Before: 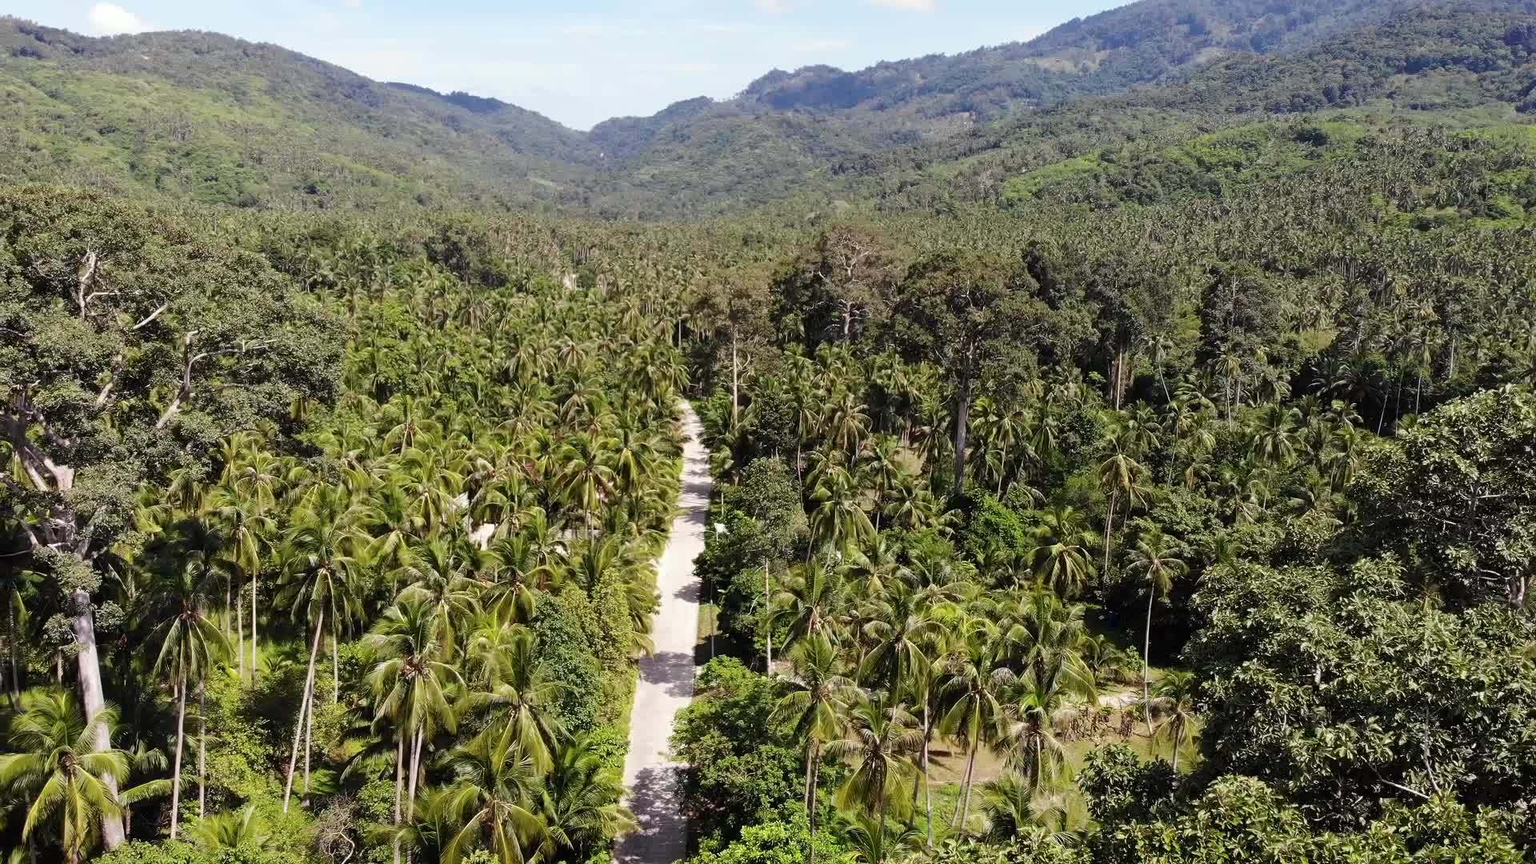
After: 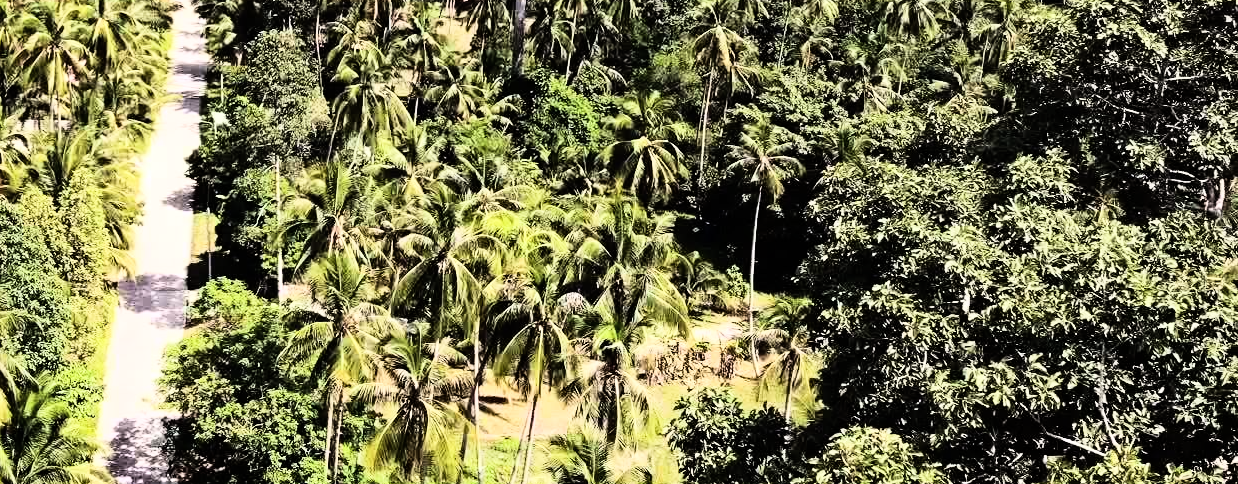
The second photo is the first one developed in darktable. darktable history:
crop and rotate: left 35.509%, top 50.238%, bottom 4.934%
contrast brightness saturation: saturation -0.1
rgb curve: curves: ch0 [(0, 0) (0.21, 0.15) (0.24, 0.21) (0.5, 0.75) (0.75, 0.96) (0.89, 0.99) (1, 1)]; ch1 [(0, 0.02) (0.21, 0.13) (0.25, 0.2) (0.5, 0.67) (0.75, 0.9) (0.89, 0.97) (1, 1)]; ch2 [(0, 0.02) (0.21, 0.13) (0.25, 0.2) (0.5, 0.67) (0.75, 0.9) (0.89, 0.97) (1, 1)], compensate middle gray true
haze removal: on, module defaults
